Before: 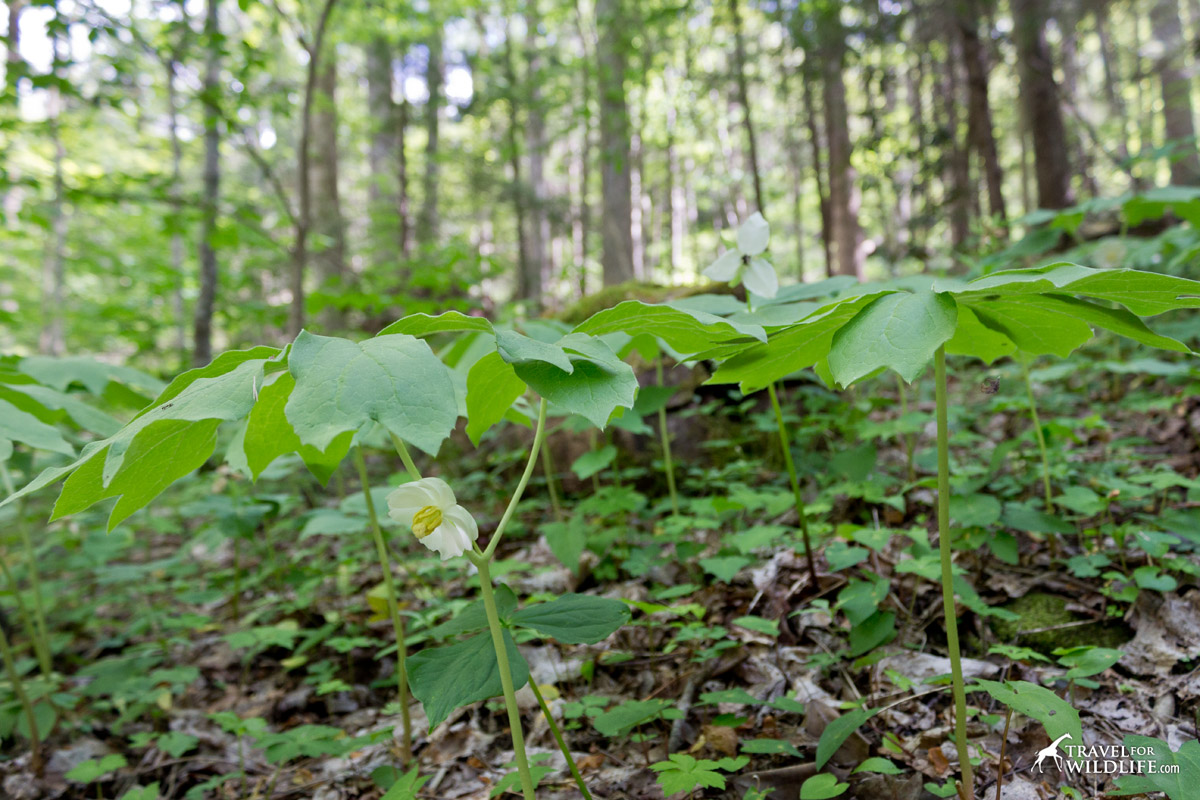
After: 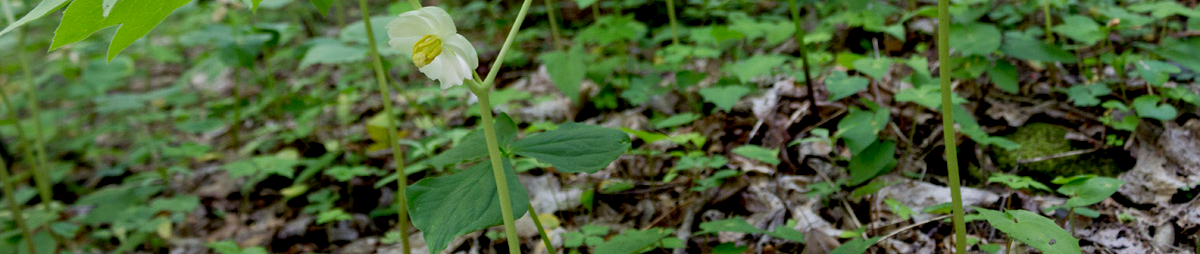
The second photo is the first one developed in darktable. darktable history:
crop and rotate: top 58.983%, bottom 9.227%
exposure: black level correction 0.011, compensate highlight preservation false
